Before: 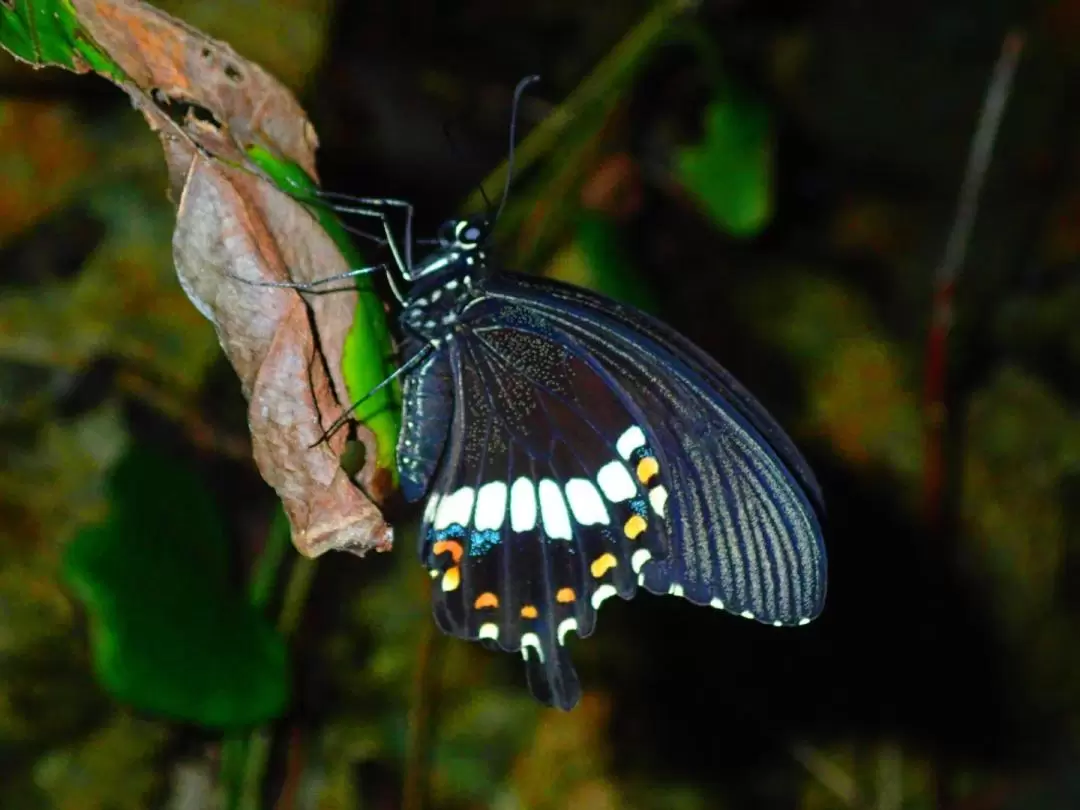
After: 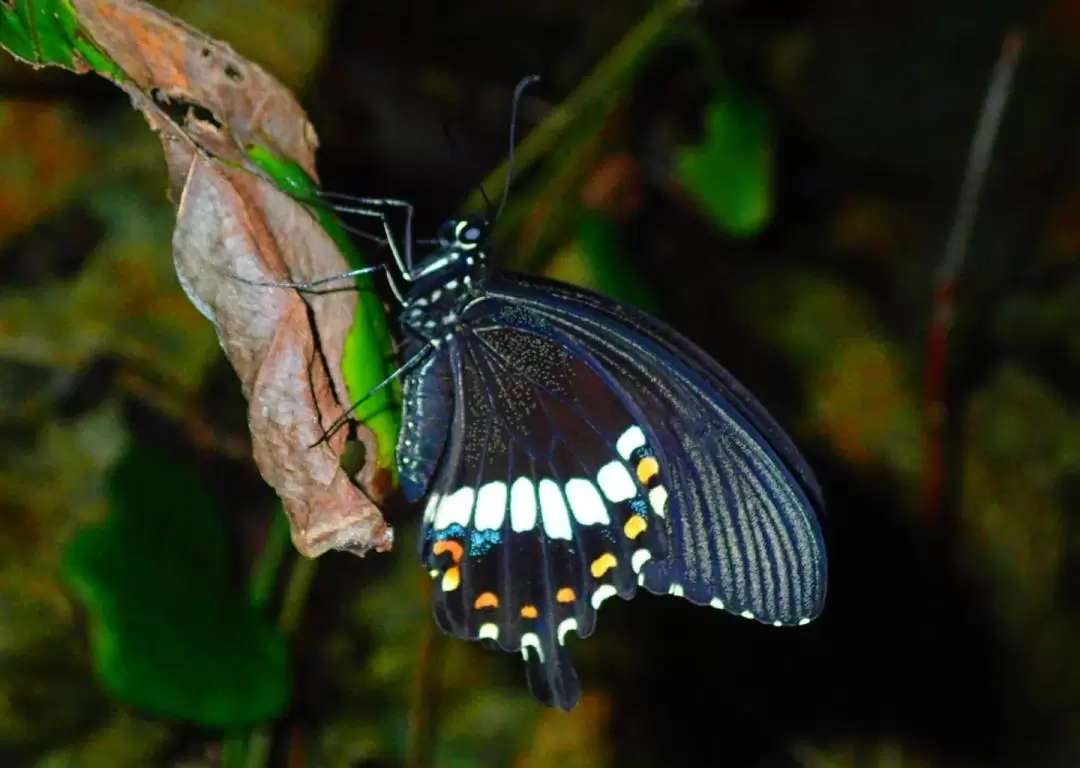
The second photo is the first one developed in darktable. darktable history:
crop and rotate: top 0.001%, bottom 5.148%
